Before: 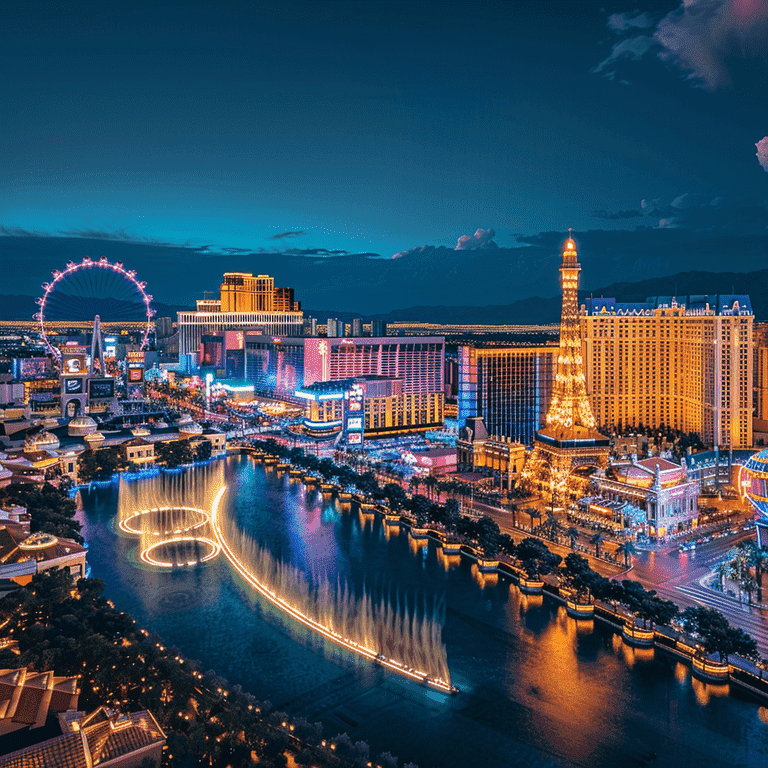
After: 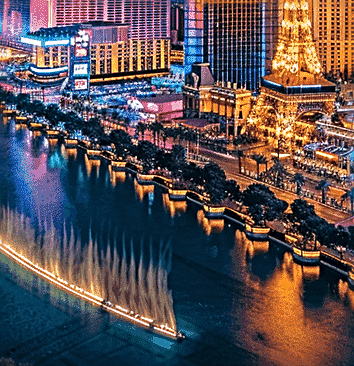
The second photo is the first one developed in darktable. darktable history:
crop: left 35.764%, top 46.117%, right 18.121%, bottom 6.15%
sharpen: radius 2.757
